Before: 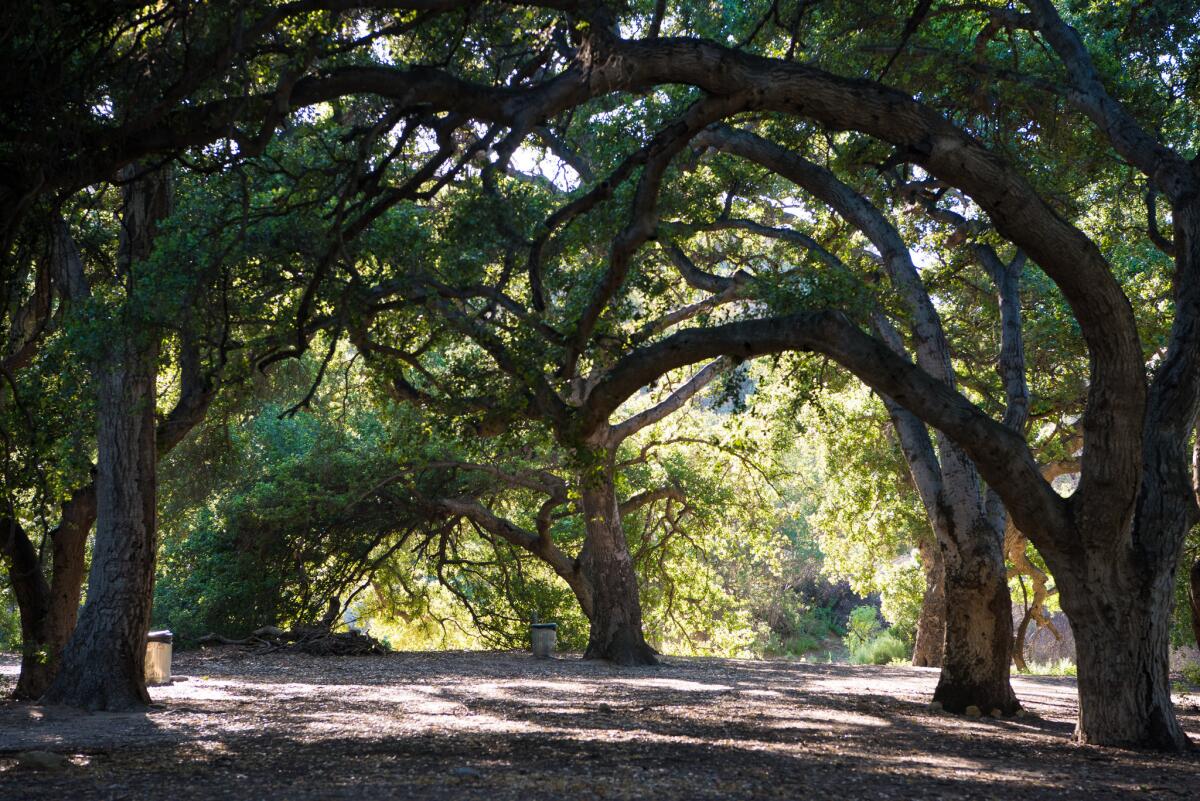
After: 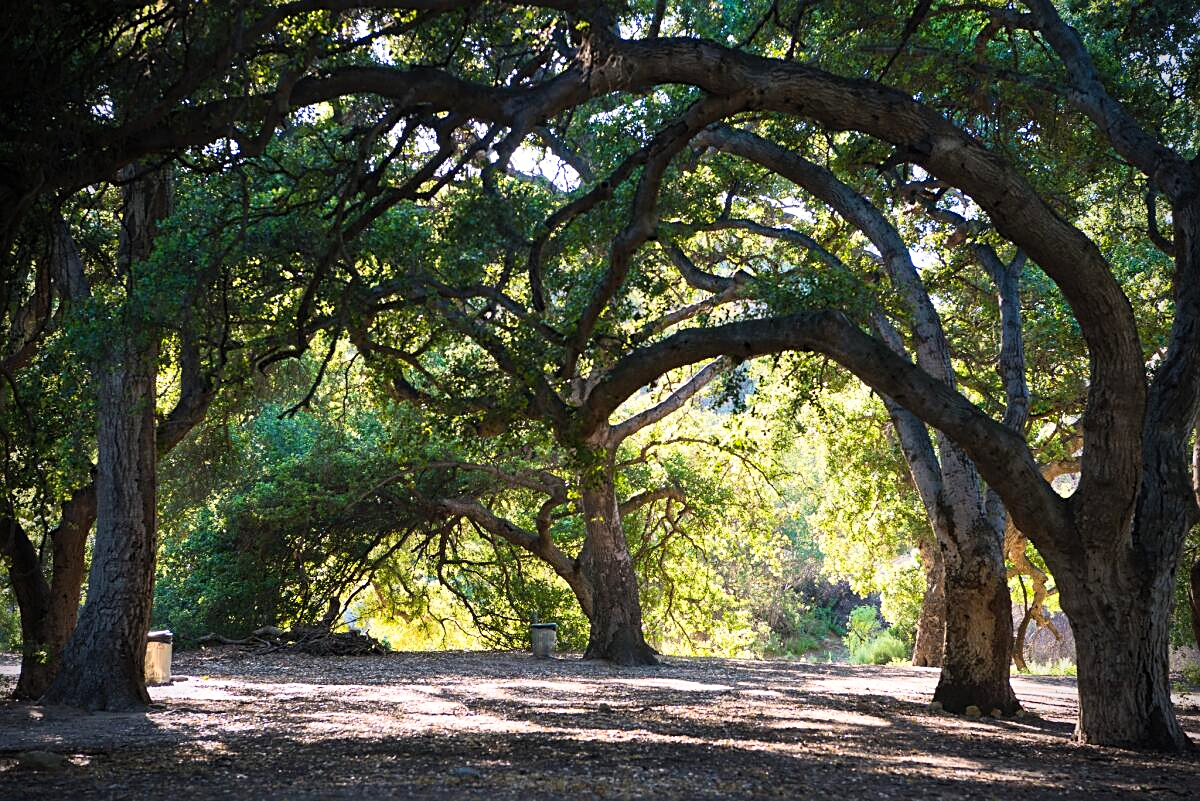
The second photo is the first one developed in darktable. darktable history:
contrast brightness saturation: contrast 0.202, brightness 0.166, saturation 0.228
vignetting: brightness -0.578, saturation -0.26
sharpen: on, module defaults
